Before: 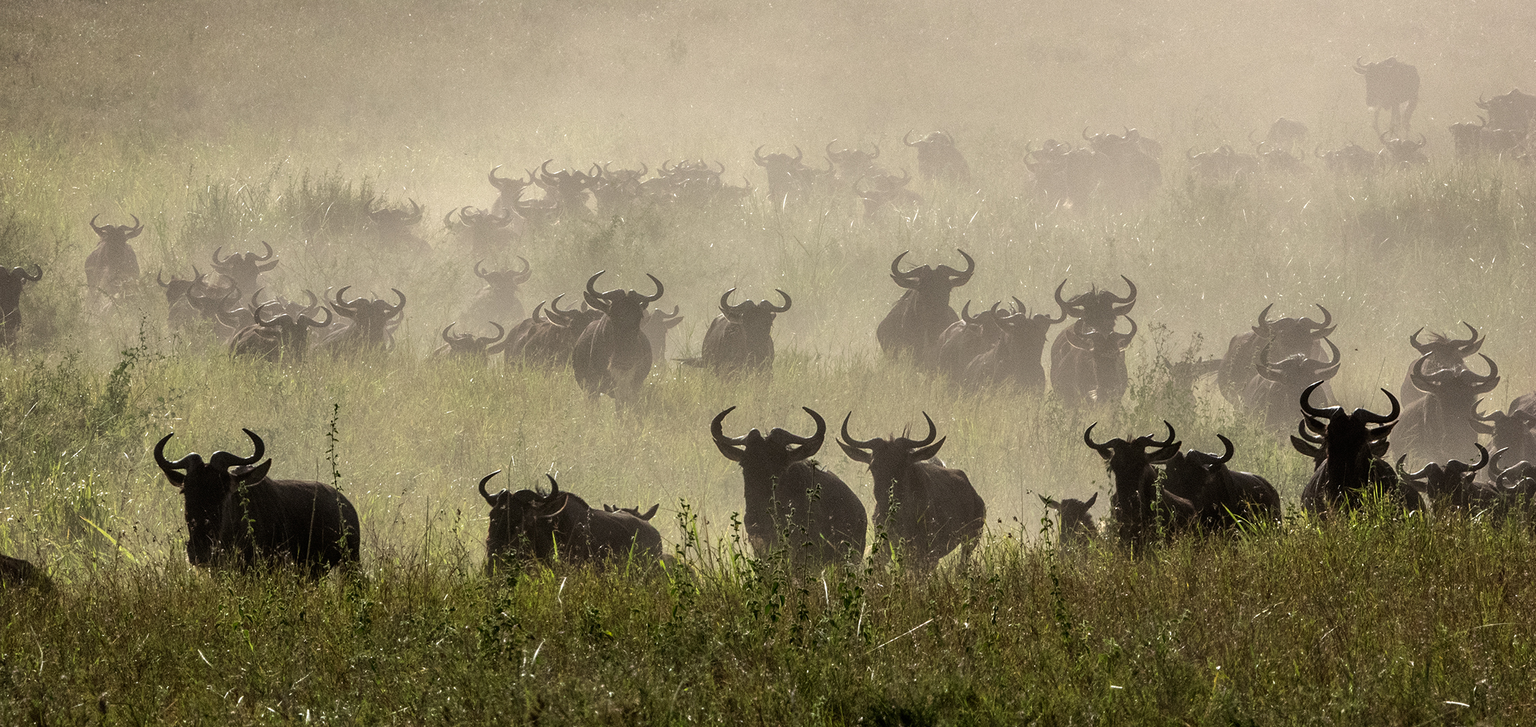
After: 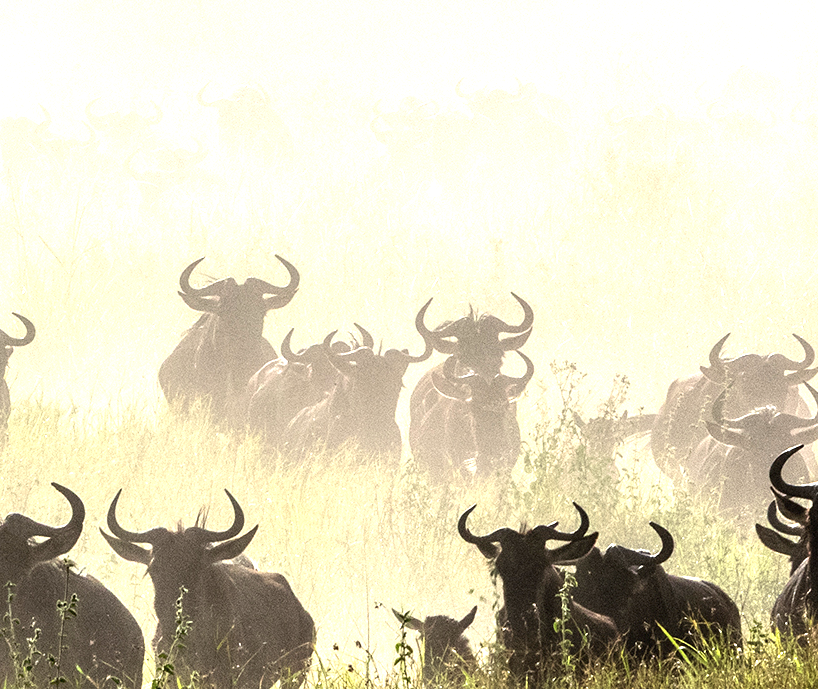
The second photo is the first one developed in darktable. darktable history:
exposure: black level correction 0, exposure 1.5 EV, compensate exposure bias true, compensate highlight preservation false
crop and rotate: left 49.936%, top 10.094%, right 13.136%, bottom 24.256%
